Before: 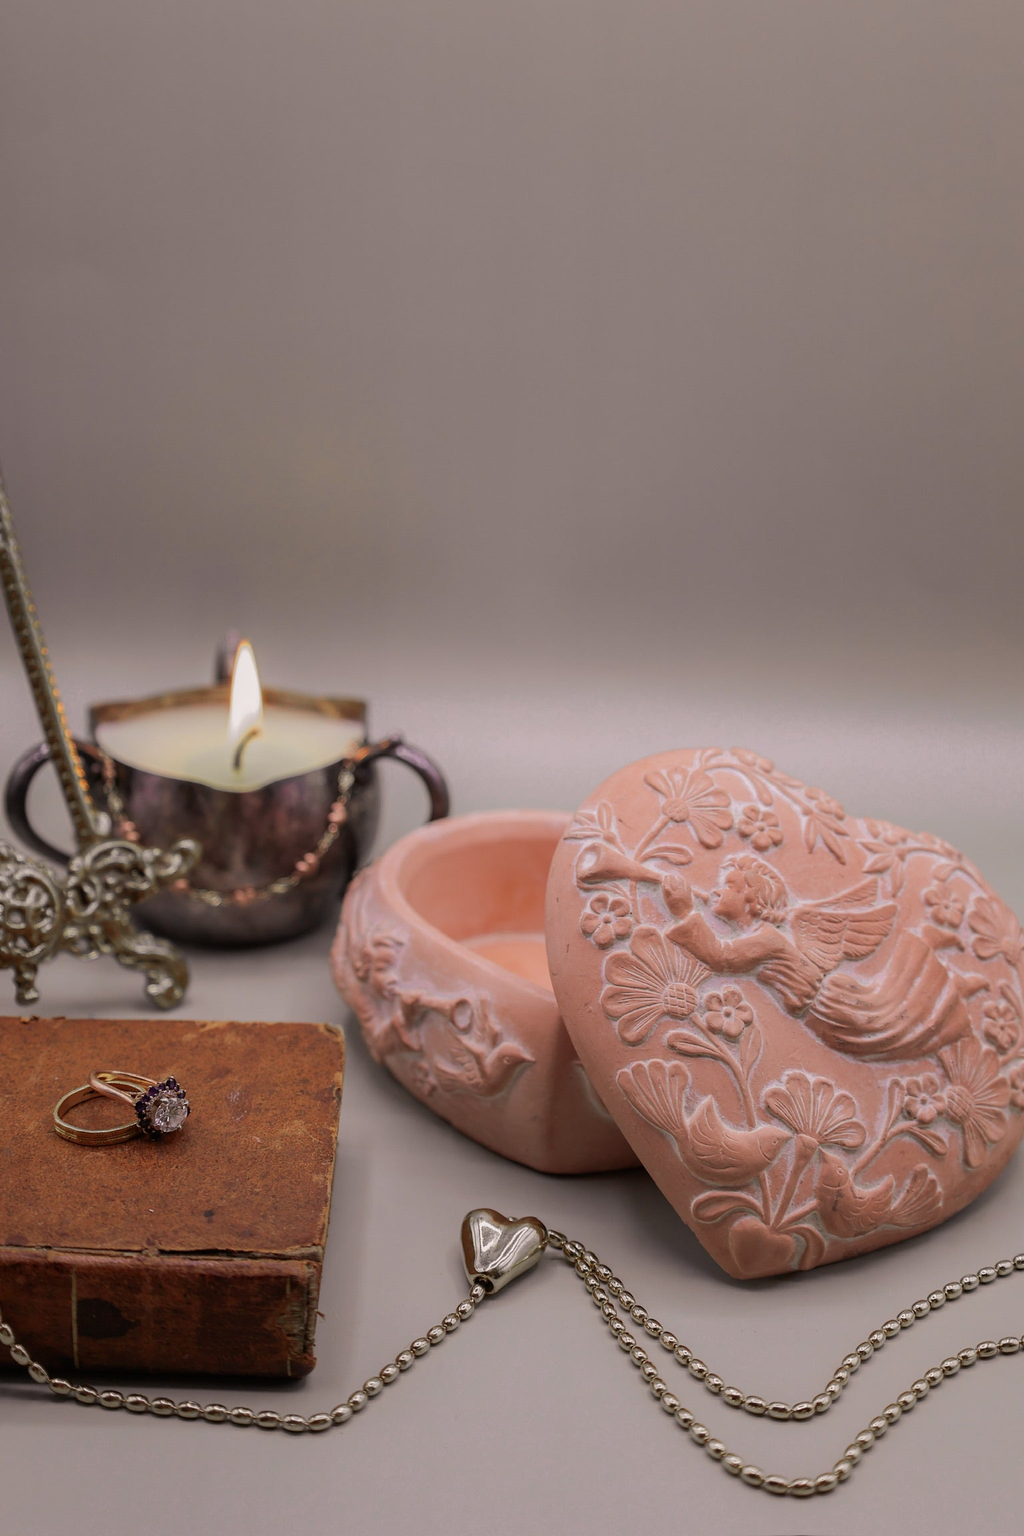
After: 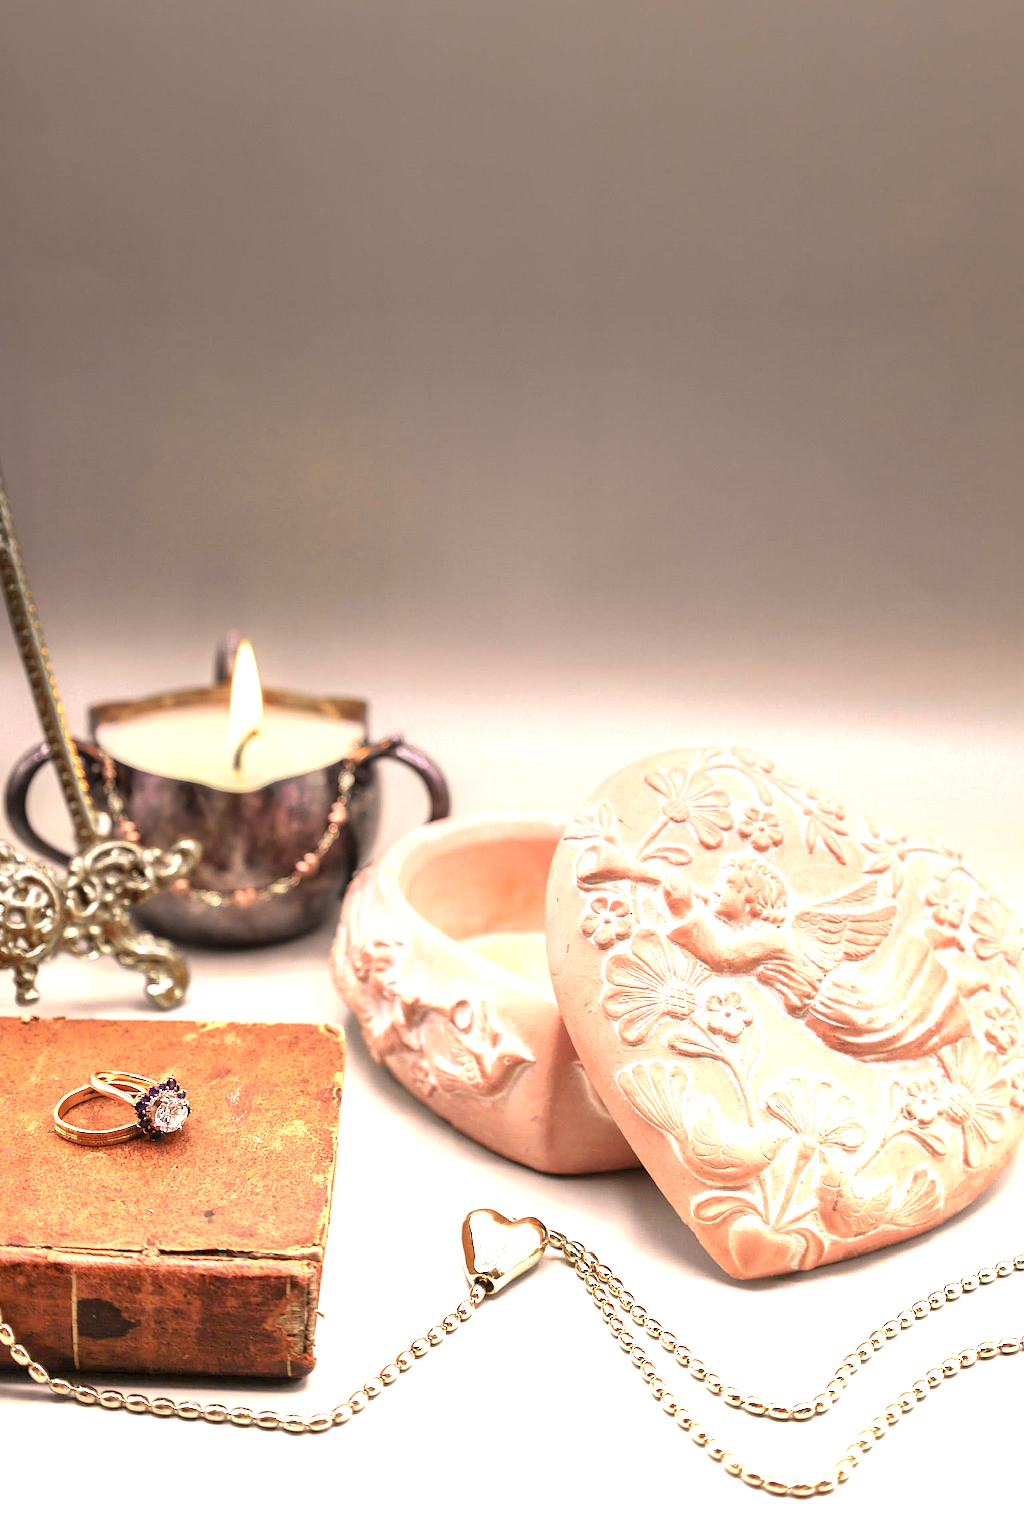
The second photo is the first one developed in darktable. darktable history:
white balance: red 1.045, blue 0.932
graduated density: density -3.9 EV
local contrast: mode bilateral grid, contrast 20, coarseness 50, detail 140%, midtone range 0.2
